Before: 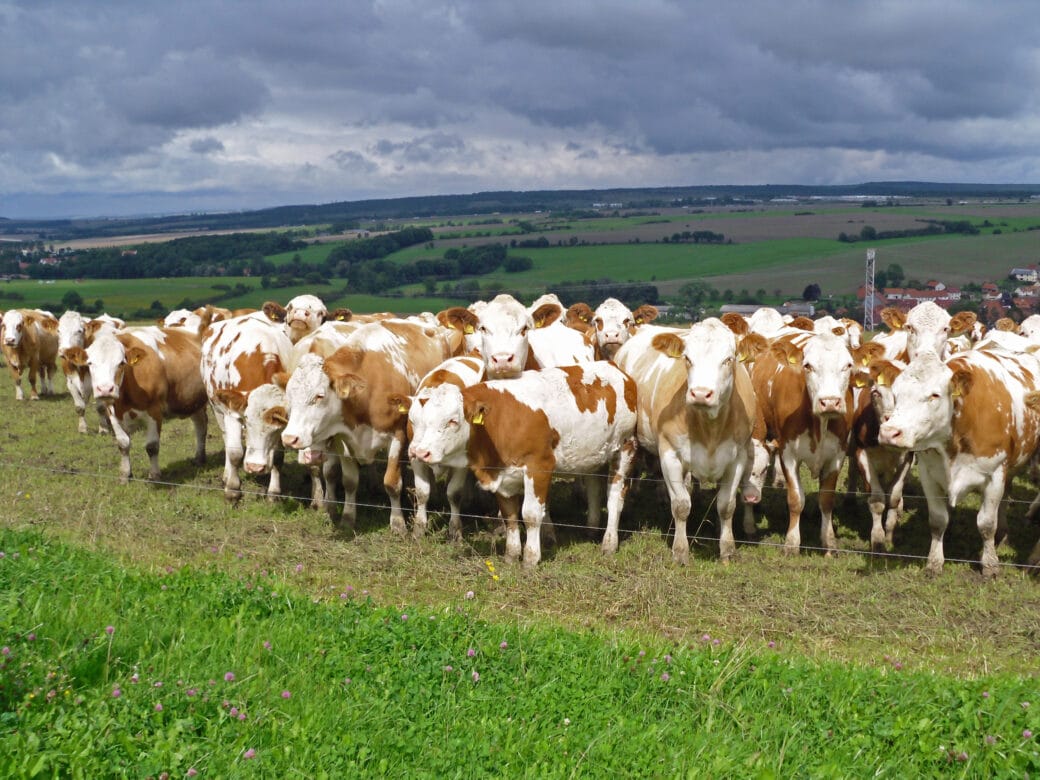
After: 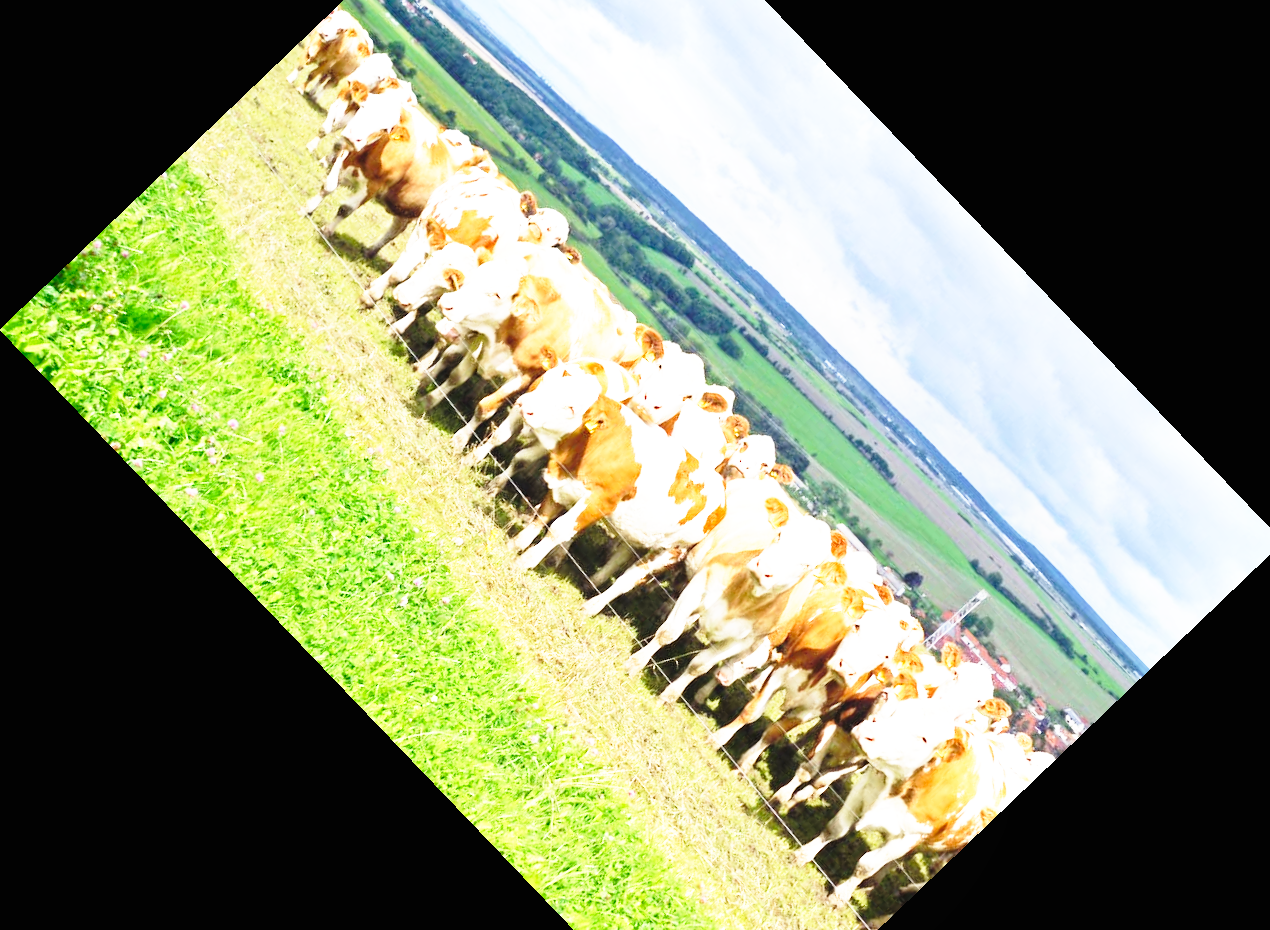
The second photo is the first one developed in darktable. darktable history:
base curve: curves: ch0 [(0, 0) (0.026, 0.03) (0.109, 0.232) (0.351, 0.748) (0.669, 0.968) (1, 1)], preserve colors none
local contrast: mode bilateral grid, contrast 100, coarseness 100, detail 91%, midtone range 0.2
exposure: black level correction 0, exposure 1.2 EV, compensate exposure bias true, compensate highlight preservation false
crop and rotate: angle -46.26°, top 16.234%, right 0.912%, bottom 11.704%
